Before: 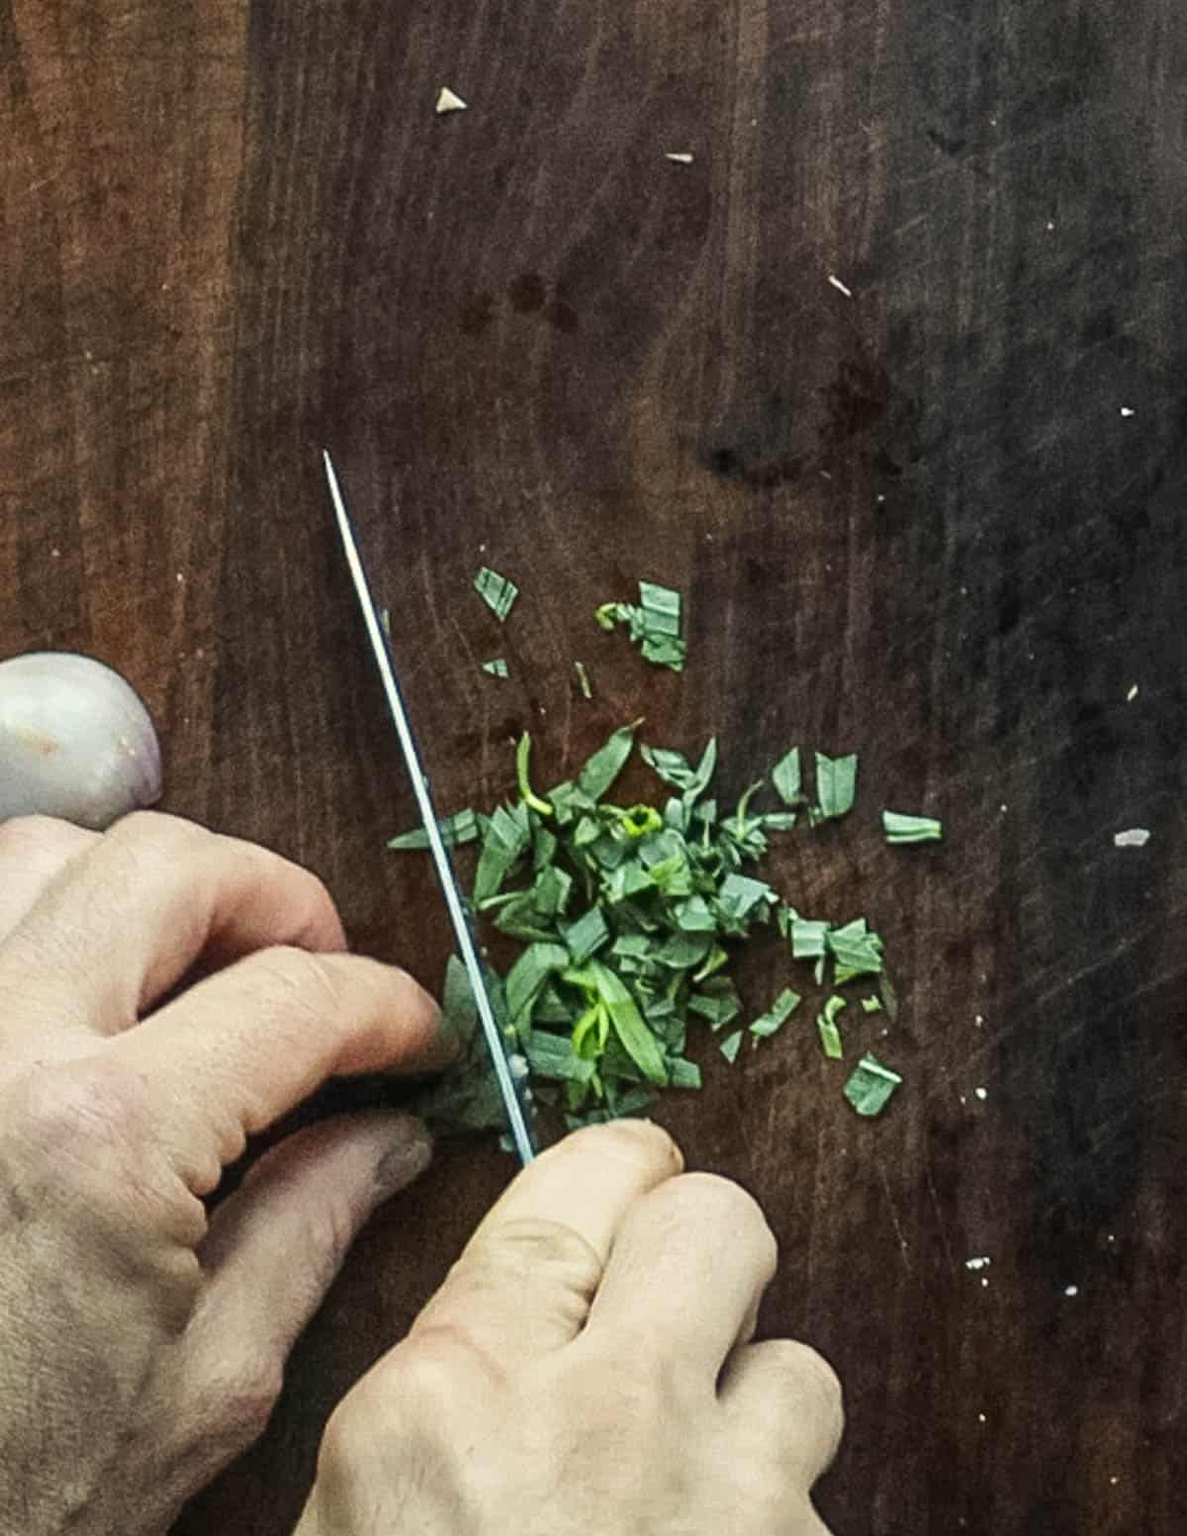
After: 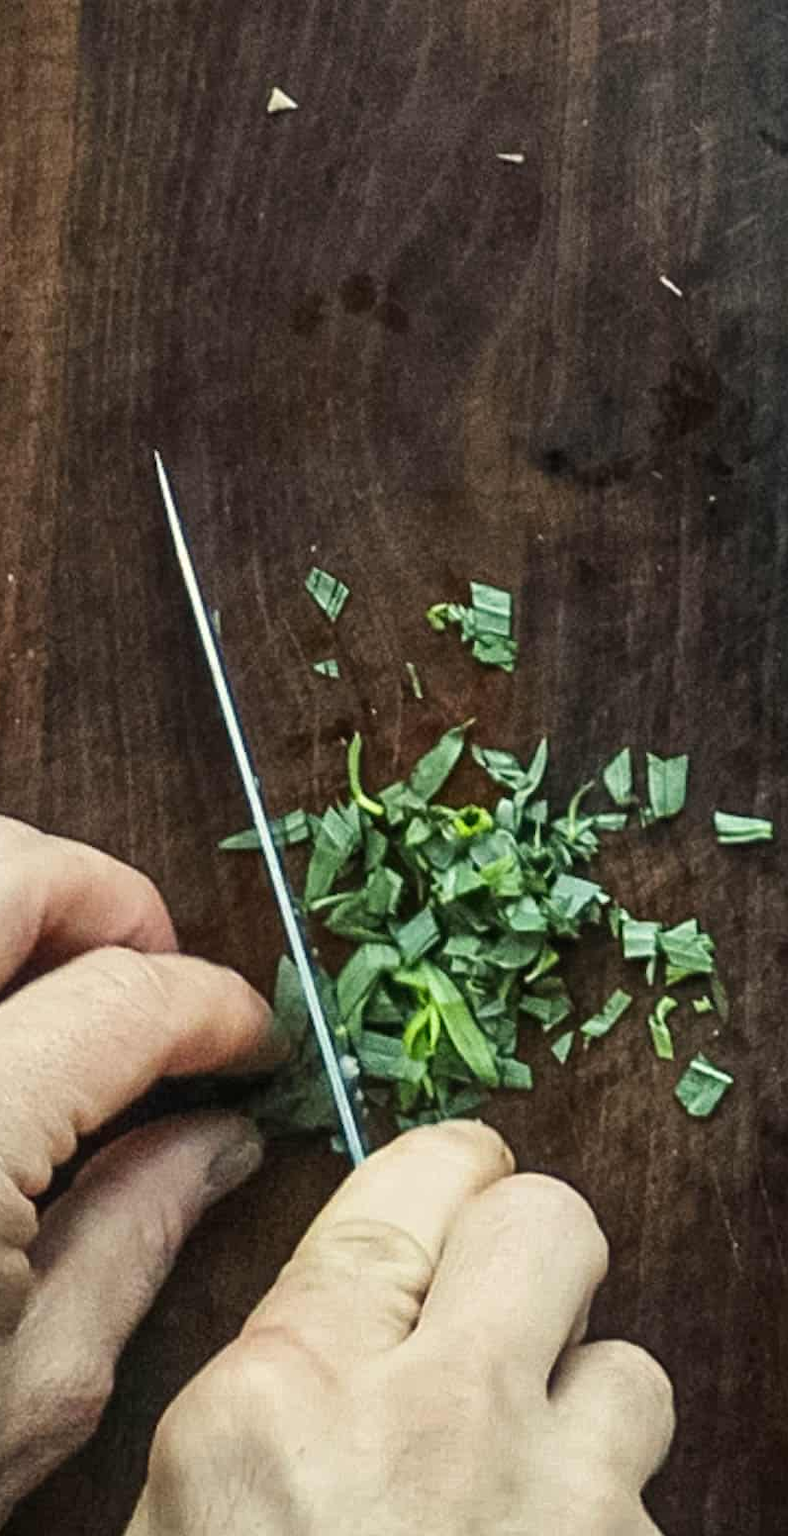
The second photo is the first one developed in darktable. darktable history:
crop and rotate: left 14.289%, right 19.28%
